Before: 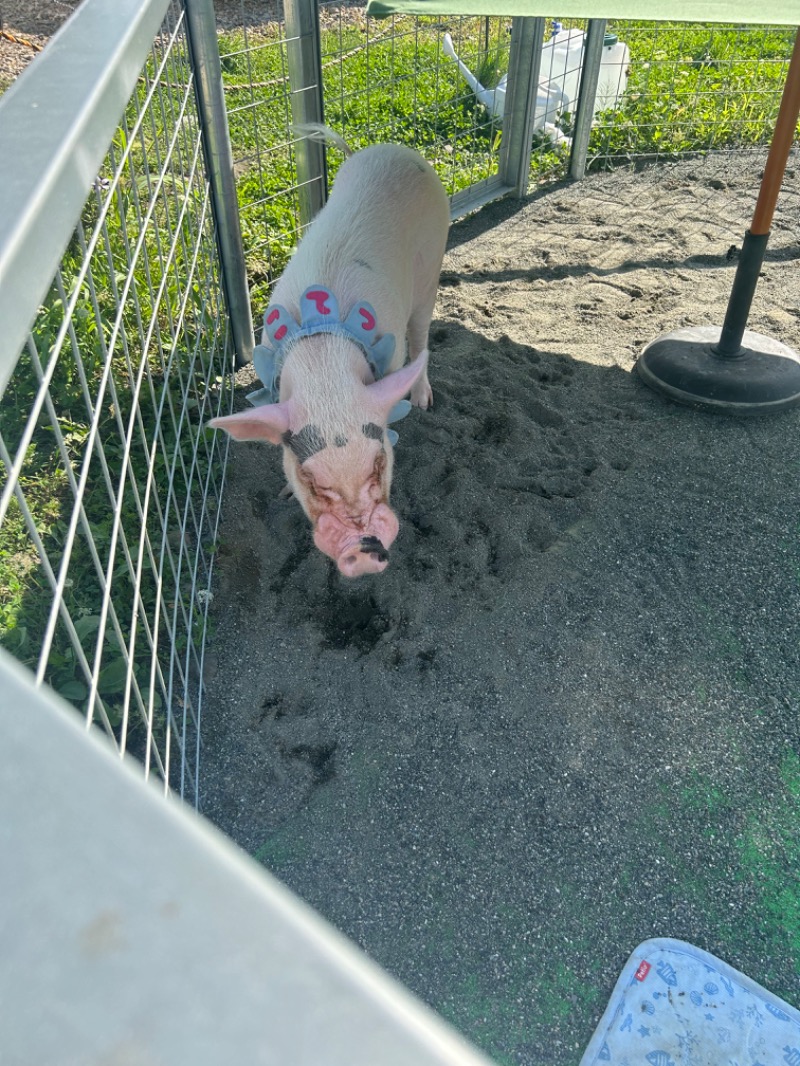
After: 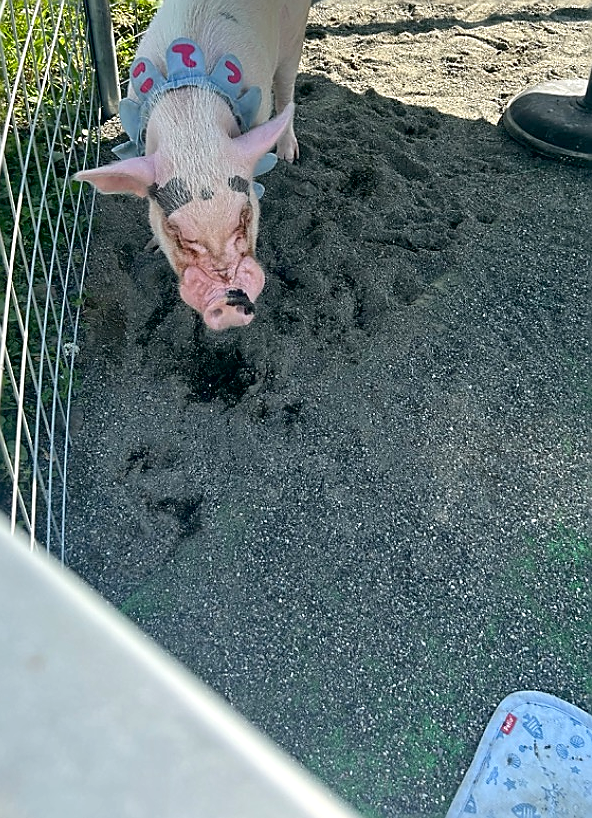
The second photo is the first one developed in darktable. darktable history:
sharpen: radius 1.355, amount 1.252, threshold 0.65
crop: left 16.861%, top 23.177%, right 9.047%
exposure: black level correction 0.009, exposure 0.122 EV, compensate exposure bias true, compensate highlight preservation false
local contrast: mode bilateral grid, contrast 21, coarseness 50, detail 133%, midtone range 0.2
